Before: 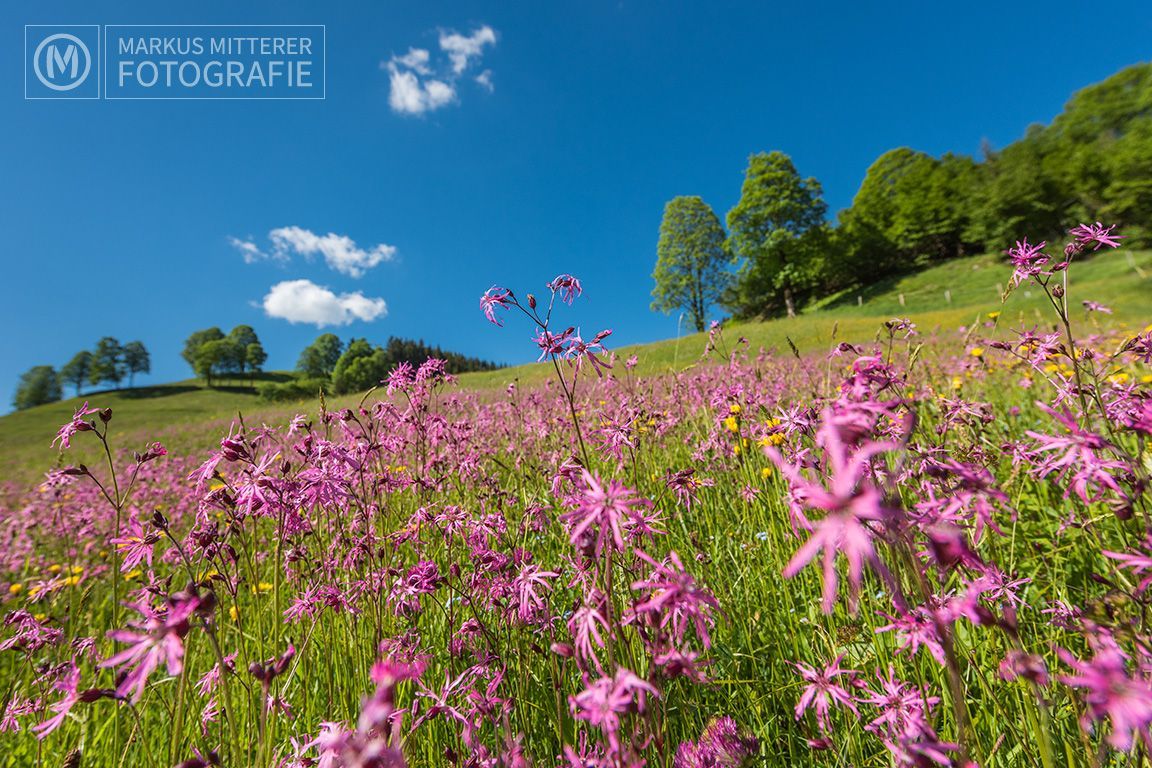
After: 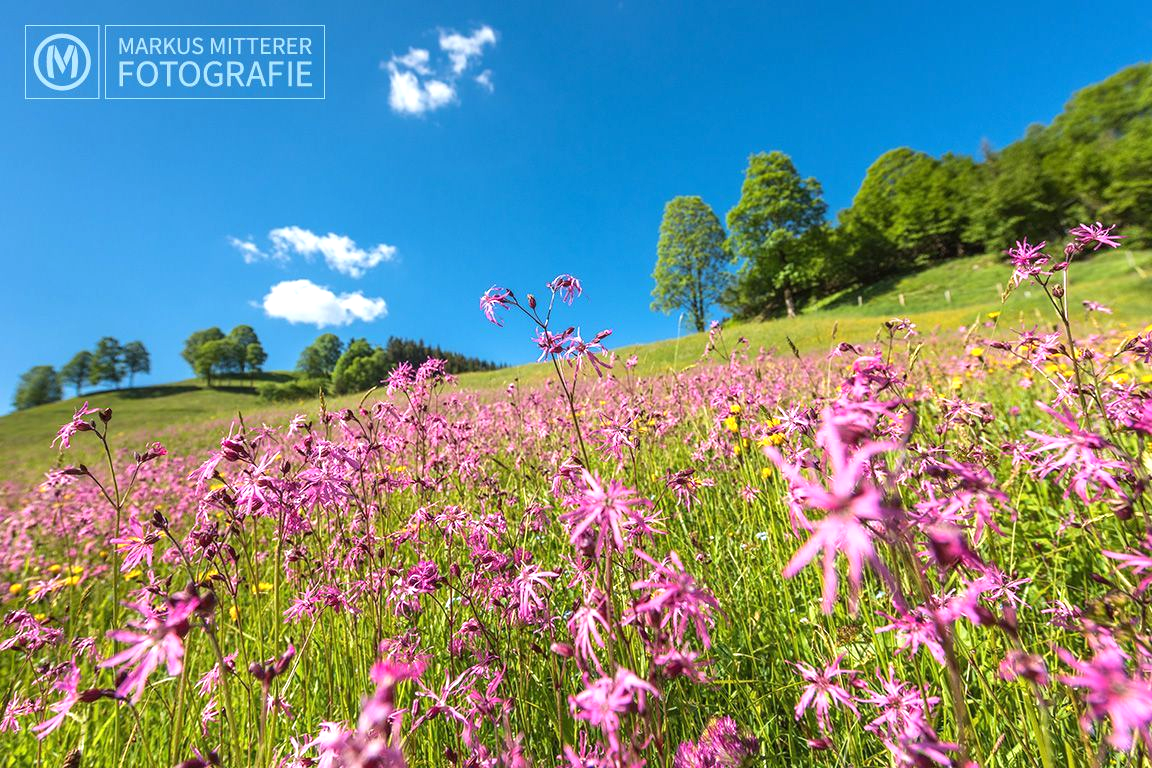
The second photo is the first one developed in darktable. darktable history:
exposure: black level correction 0, exposure 0.684 EV, compensate highlight preservation false
